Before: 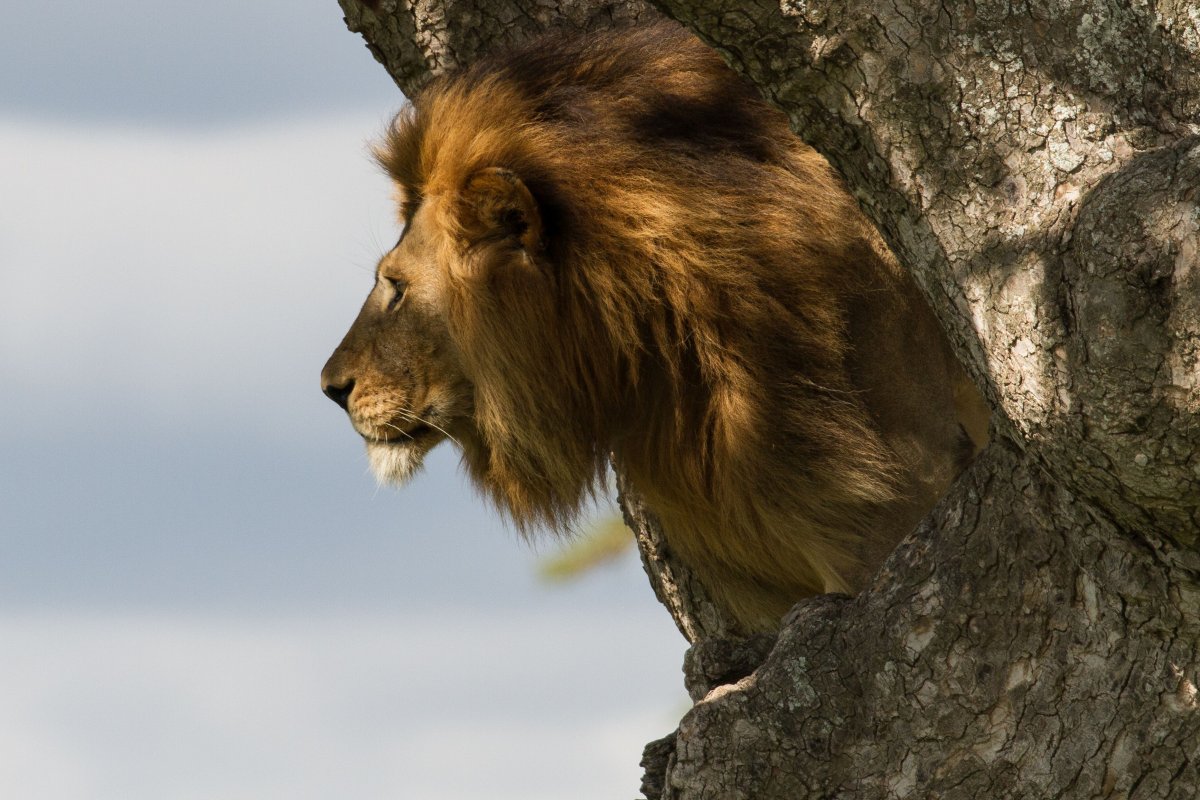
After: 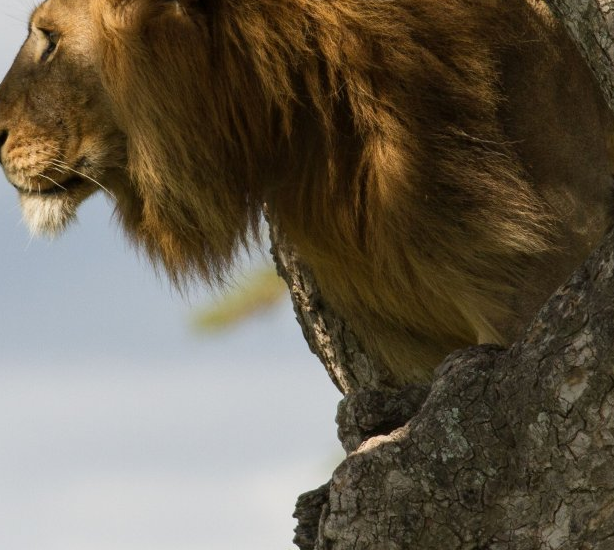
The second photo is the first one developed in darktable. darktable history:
crop and rotate: left 28.962%, top 31.181%, right 19.827%
